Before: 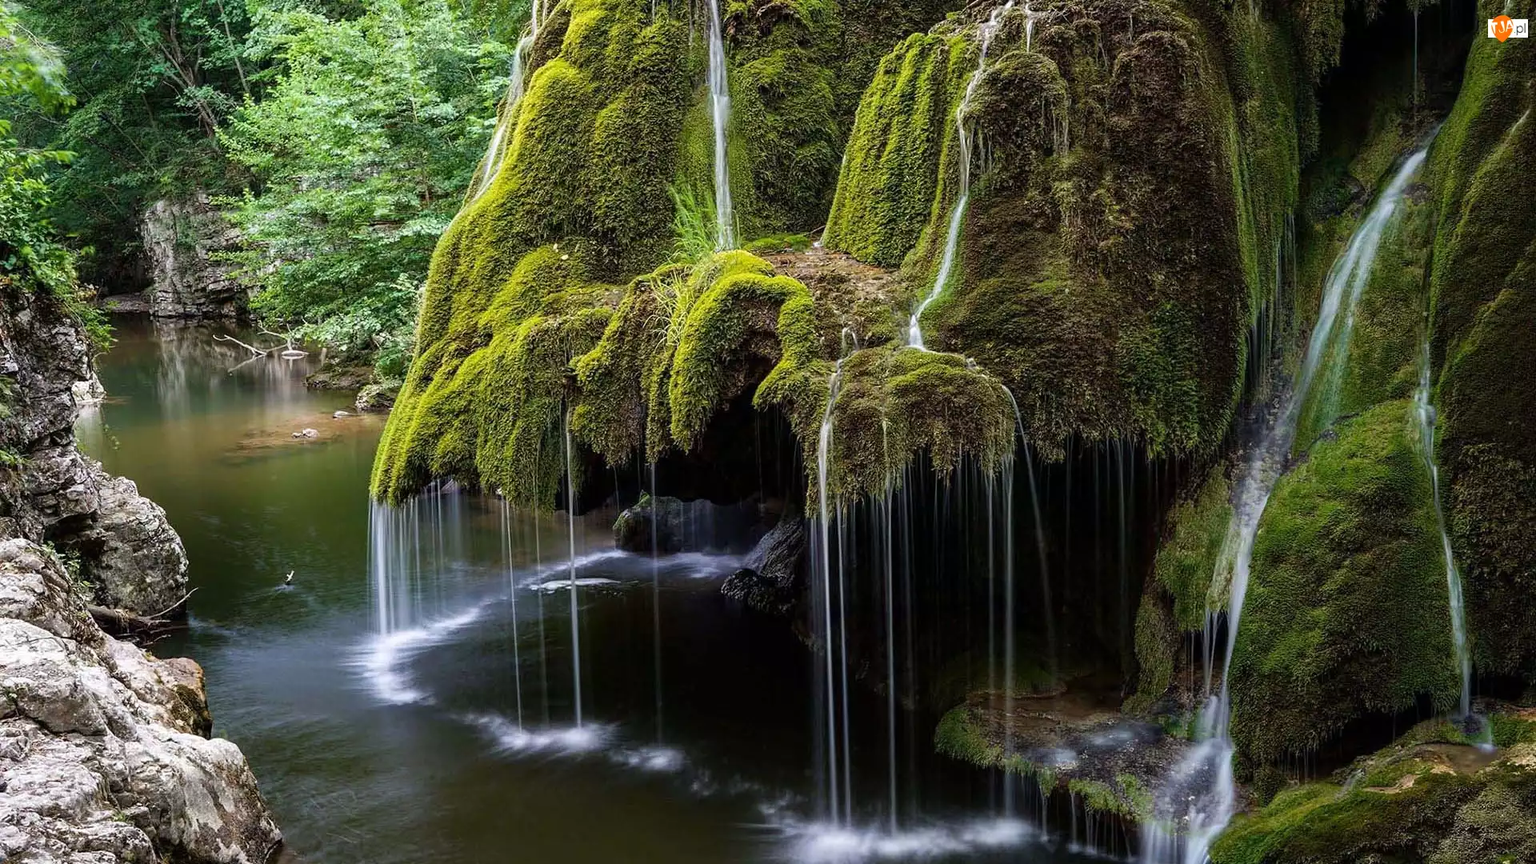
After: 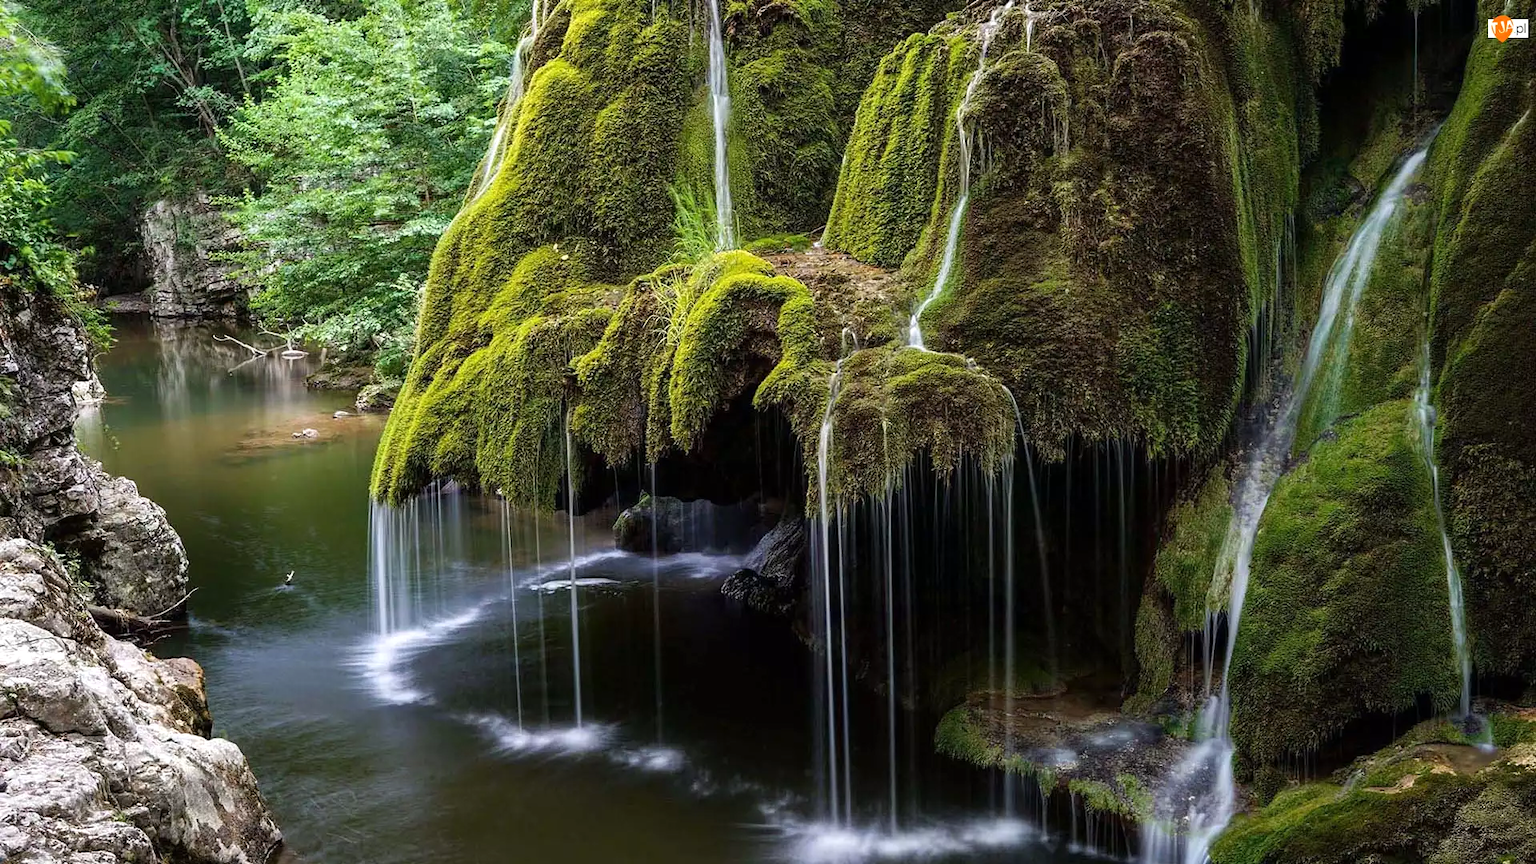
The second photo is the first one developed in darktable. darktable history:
exposure: exposure 0.128 EV, compensate exposure bias true, compensate highlight preservation false
